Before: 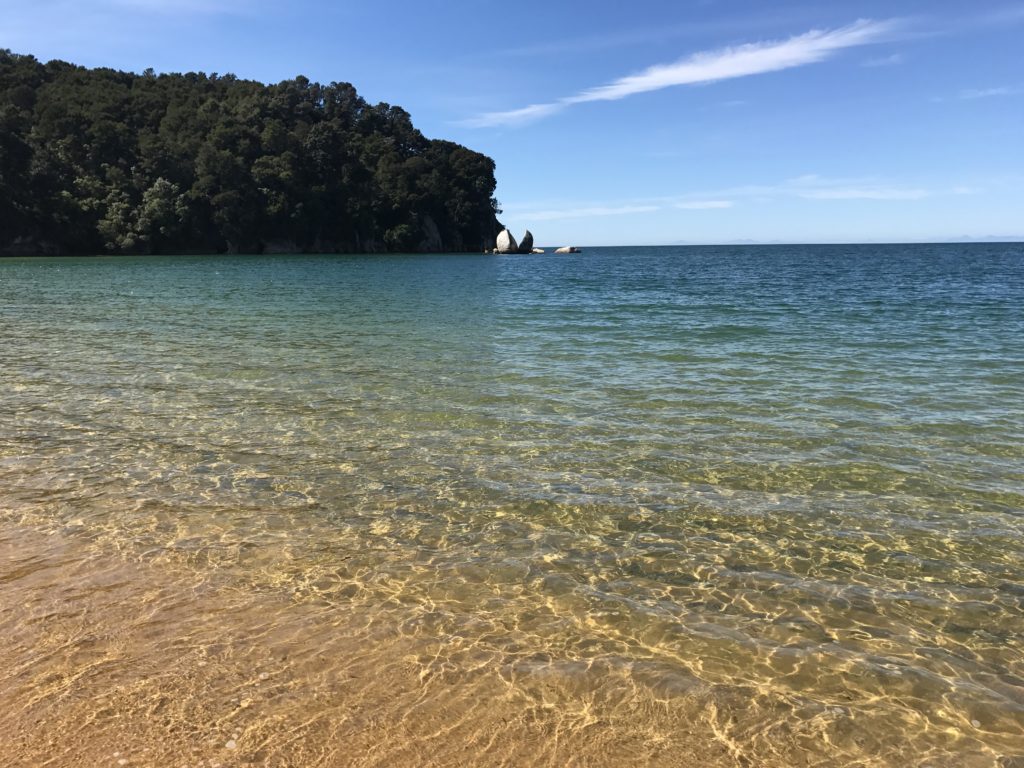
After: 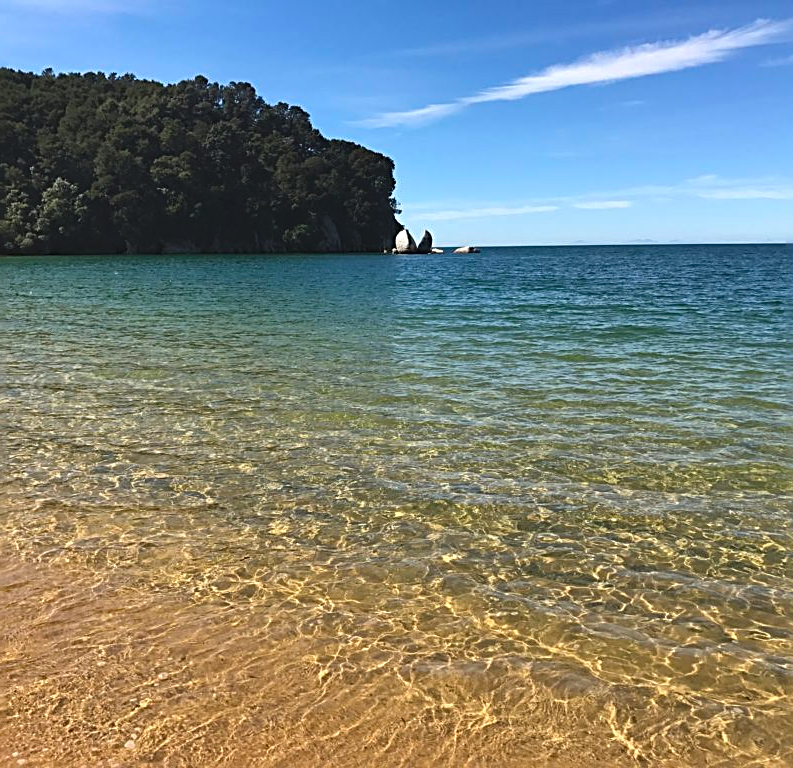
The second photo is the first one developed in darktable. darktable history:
sharpen: radius 2.543, amount 0.636
exposure: black level correction -0.008, exposure 0.067 EV, compensate highlight preservation false
crop: left 9.88%, right 12.664%
haze removal: strength 0.25, distance 0.25, compatibility mode true, adaptive false
